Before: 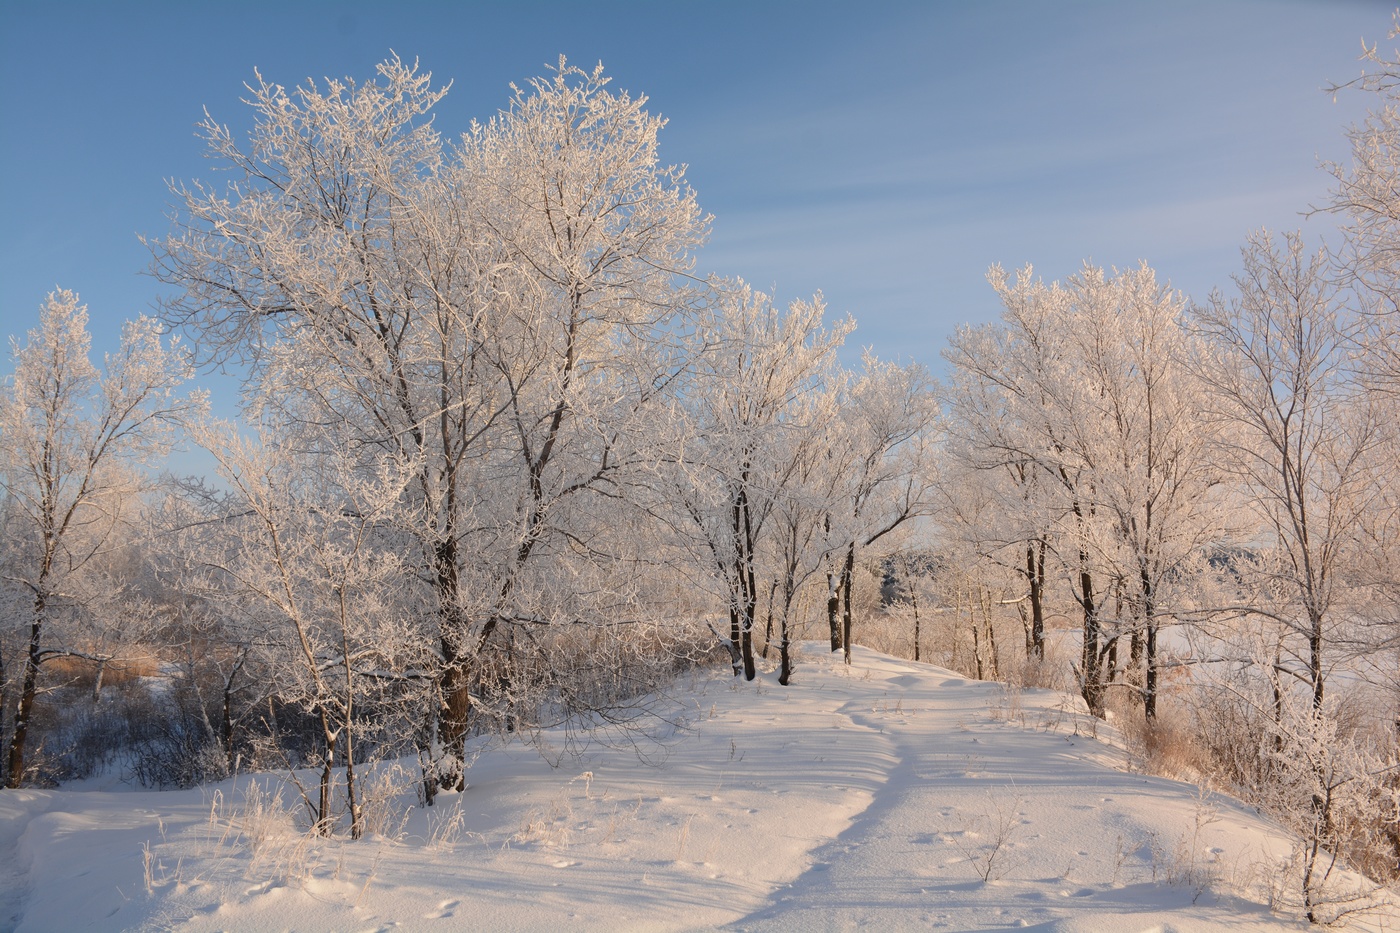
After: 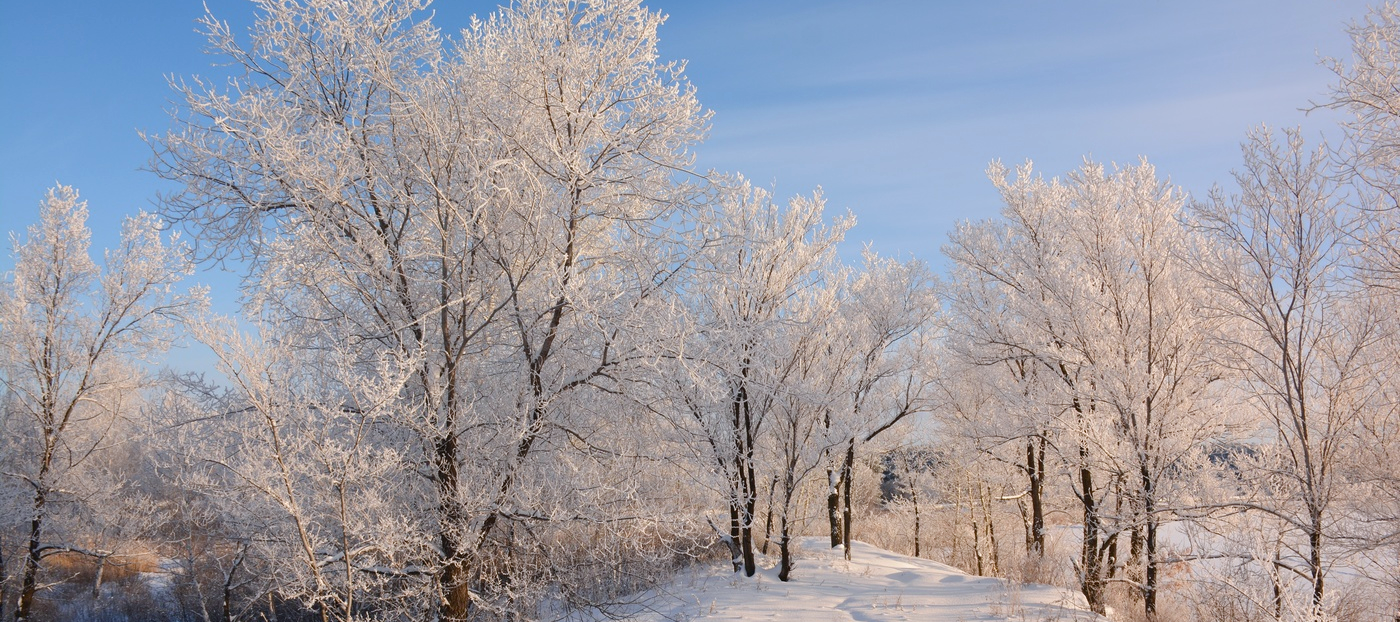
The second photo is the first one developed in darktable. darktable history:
crop: top 11.166%, bottom 22.168%
color balance rgb: linear chroma grading › shadows 32%, linear chroma grading › global chroma -2%, linear chroma grading › mid-tones 4%, perceptual saturation grading › global saturation -2%, perceptual saturation grading › highlights -8%, perceptual saturation grading › mid-tones 8%, perceptual saturation grading › shadows 4%, perceptual brilliance grading › highlights 8%, perceptual brilliance grading › mid-tones 4%, perceptual brilliance grading › shadows 2%, global vibrance 16%, saturation formula JzAzBz (2021)
white balance: red 0.976, blue 1.04
